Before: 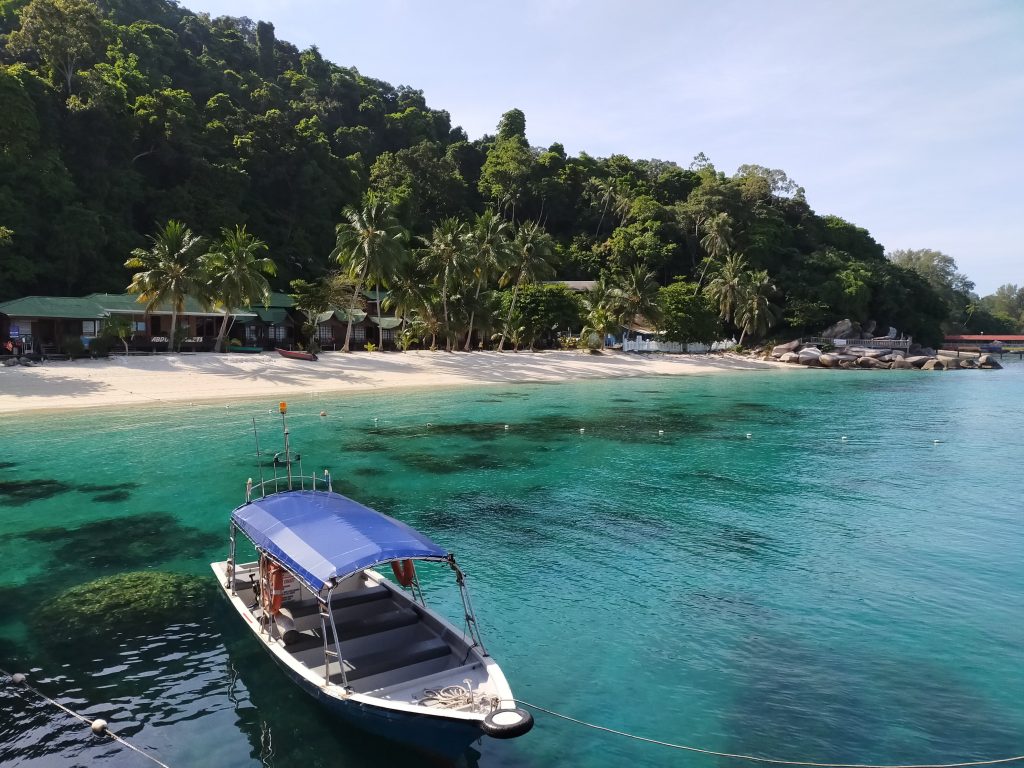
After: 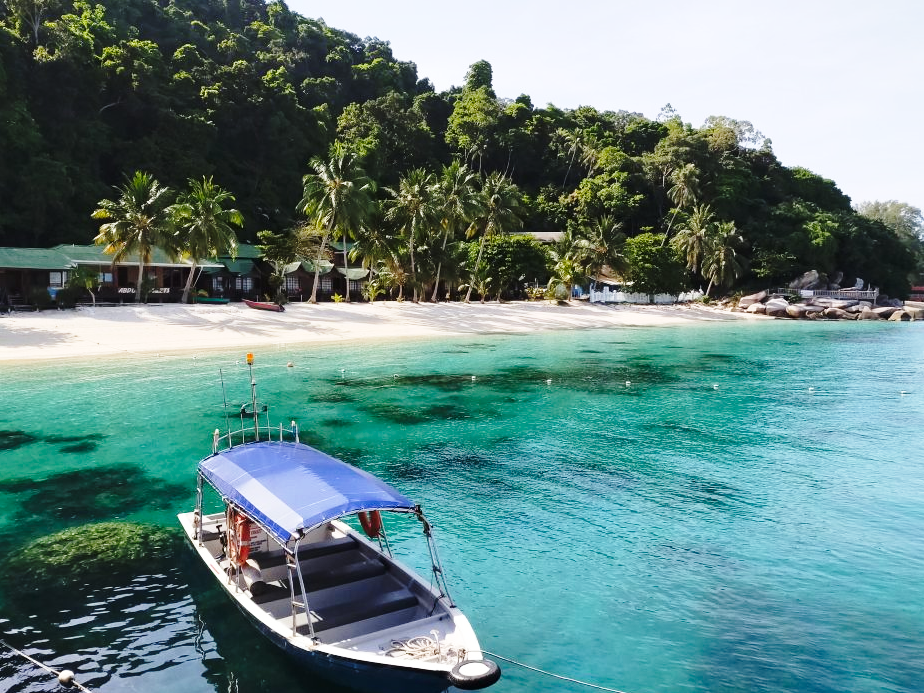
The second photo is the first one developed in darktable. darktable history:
white balance: emerald 1
crop: left 3.305%, top 6.436%, right 6.389%, bottom 3.258%
base curve: curves: ch0 [(0, 0) (0.028, 0.03) (0.121, 0.232) (0.46, 0.748) (0.859, 0.968) (1, 1)], preserve colors none
